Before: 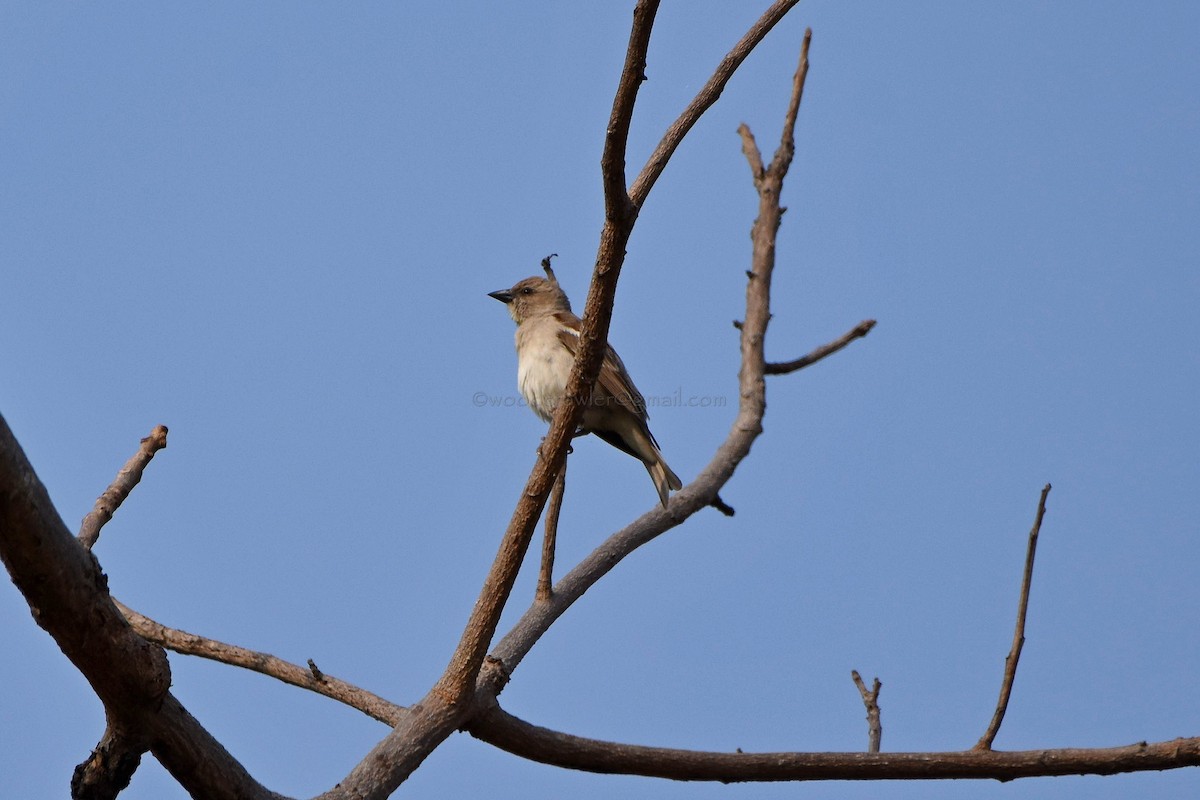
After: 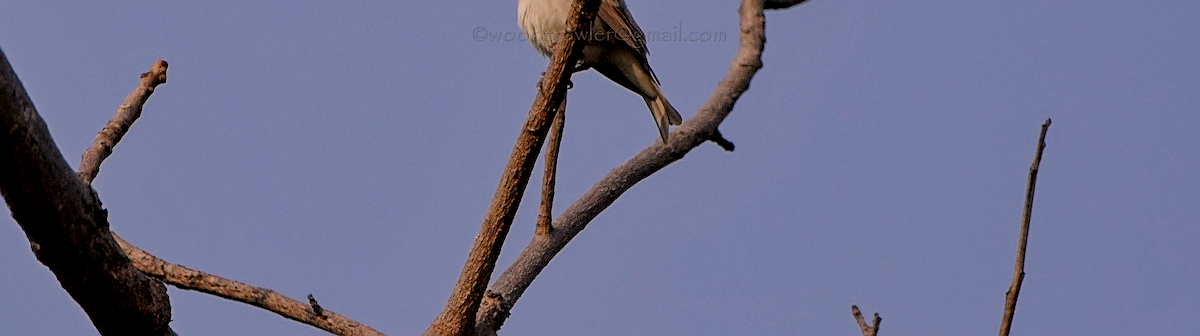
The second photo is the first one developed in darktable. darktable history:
sharpen: on, module defaults
crop: top 45.645%, bottom 12.28%
filmic rgb: black relative exposure -7.65 EV, white relative exposure 4.56 EV, hardness 3.61, contrast 1.06
local contrast: on, module defaults
contrast brightness saturation: saturation 0.179
color correction: highlights a* 12.01, highlights b* 11.63
tone equalizer: -8 EV 0.264 EV, -7 EV 0.398 EV, -6 EV 0.425 EV, -5 EV 0.219 EV, -3 EV -0.243 EV, -2 EV -0.441 EV, -1 EV -0.438 EV, +0 EV -0.252 EV, edges refinement/feathering 500, mask exposure compensation -1.57 EV, preserve details no
